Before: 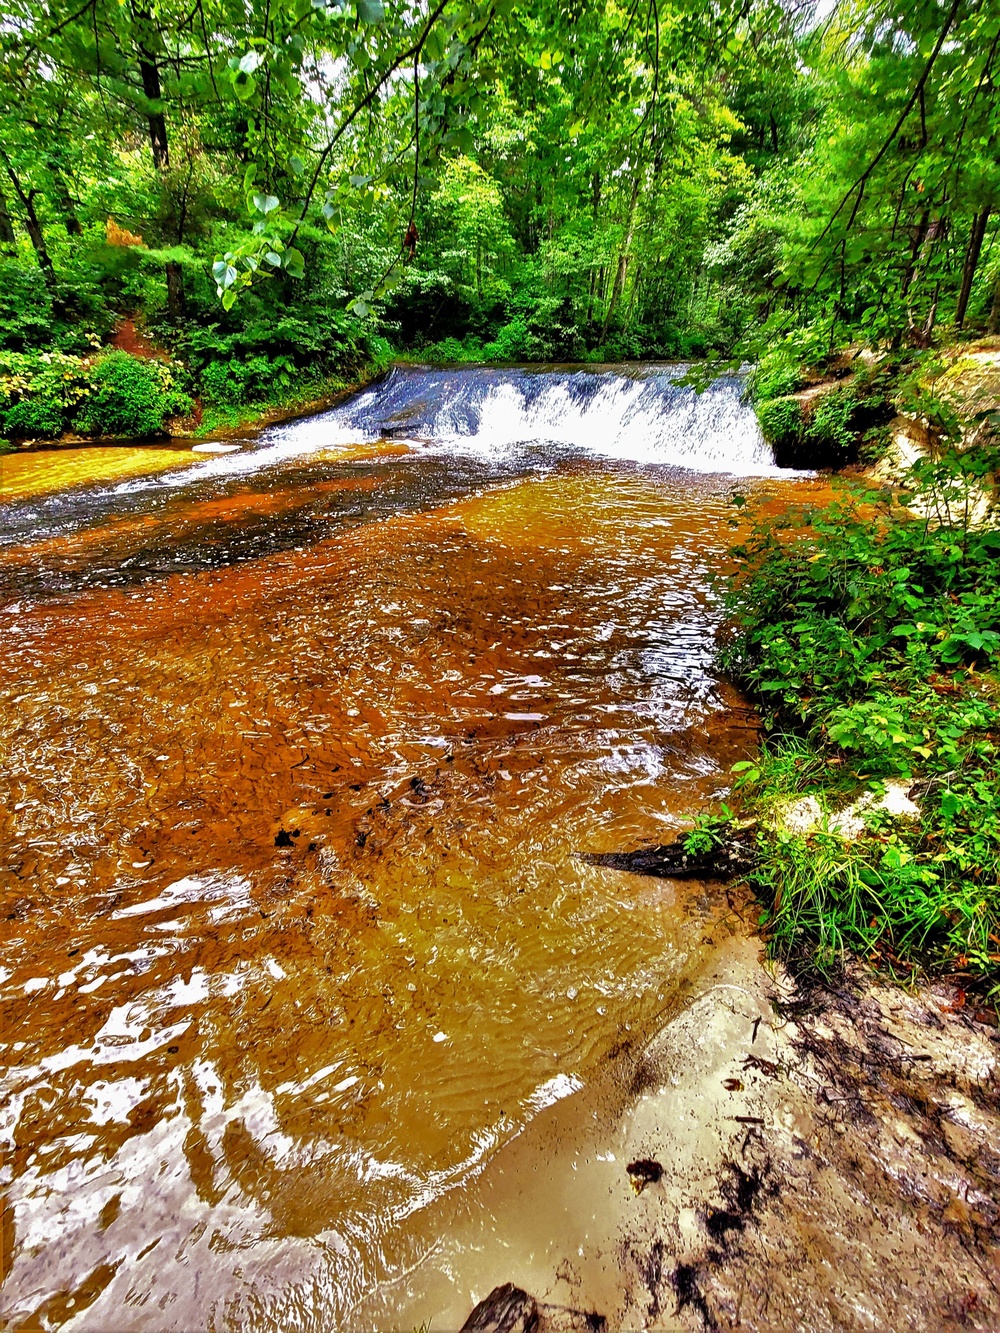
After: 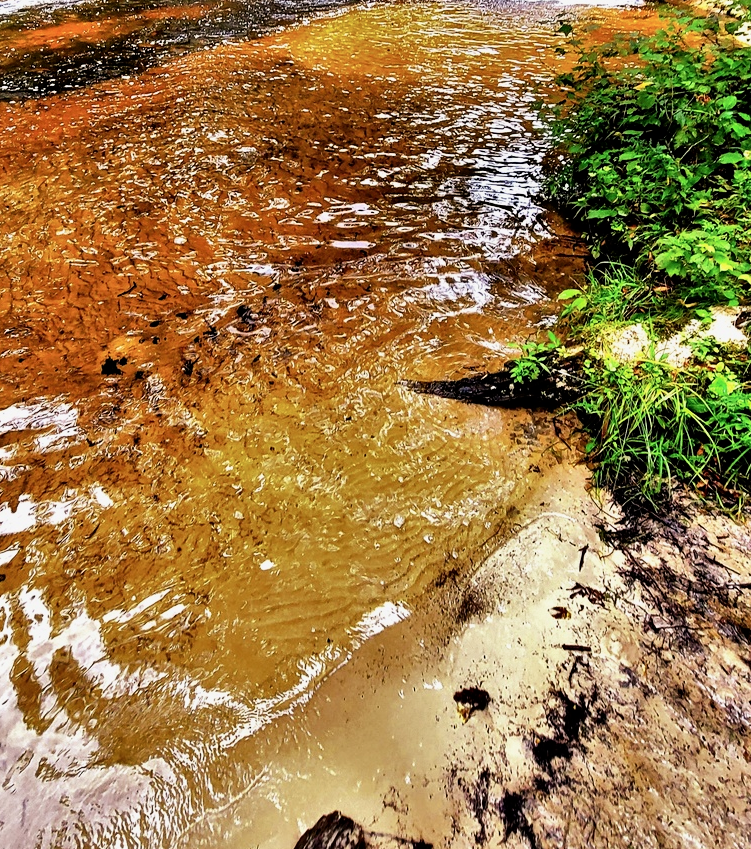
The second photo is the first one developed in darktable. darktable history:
crop and rotate: left 17.381%, top 35.459%, right 7.438%, bottom 0.824%
filmic rgb: black relative exposure -8.06 EV, white relative exposure 3 EV, hardness 5.33, contrast 1.261
tone curve: curves: ch0 [(0, 0) (0.004, 0.002) (0.02, 0.013) (0.218, 0.218) (0.664, 0.718) (0.832, 0.873) (1, 1)], color space Lab, independent channels
